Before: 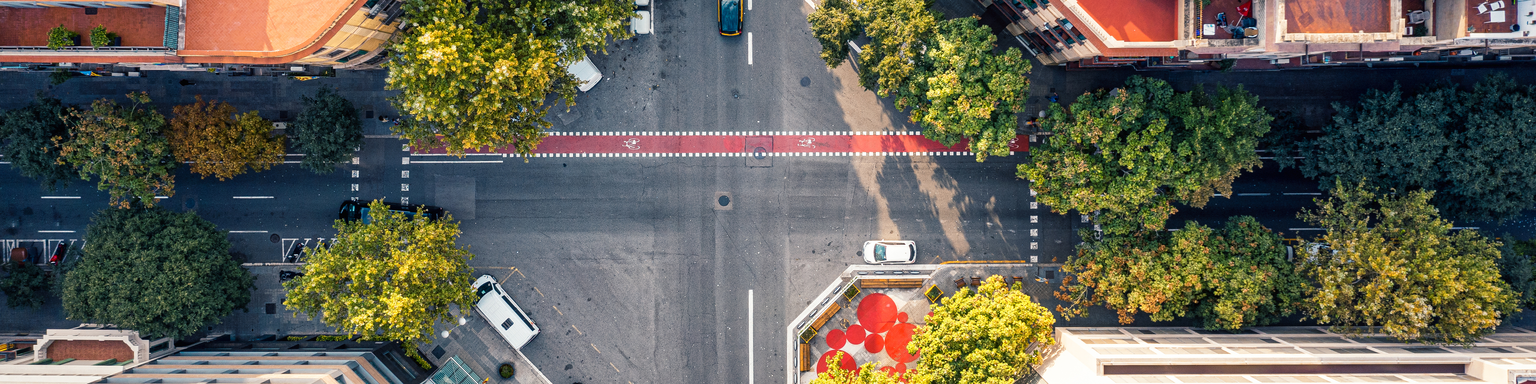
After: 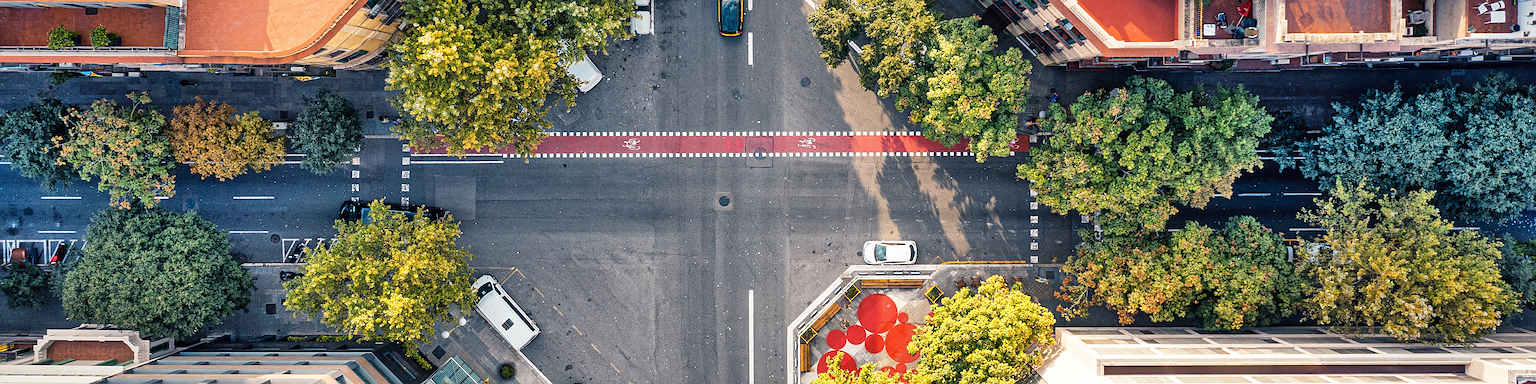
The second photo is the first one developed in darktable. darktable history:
sharpen: on, module defaults
levels: mode automatic, gray 50.8%
shadows and highlights: shadows 75, highlights -25, soften with gaussian
